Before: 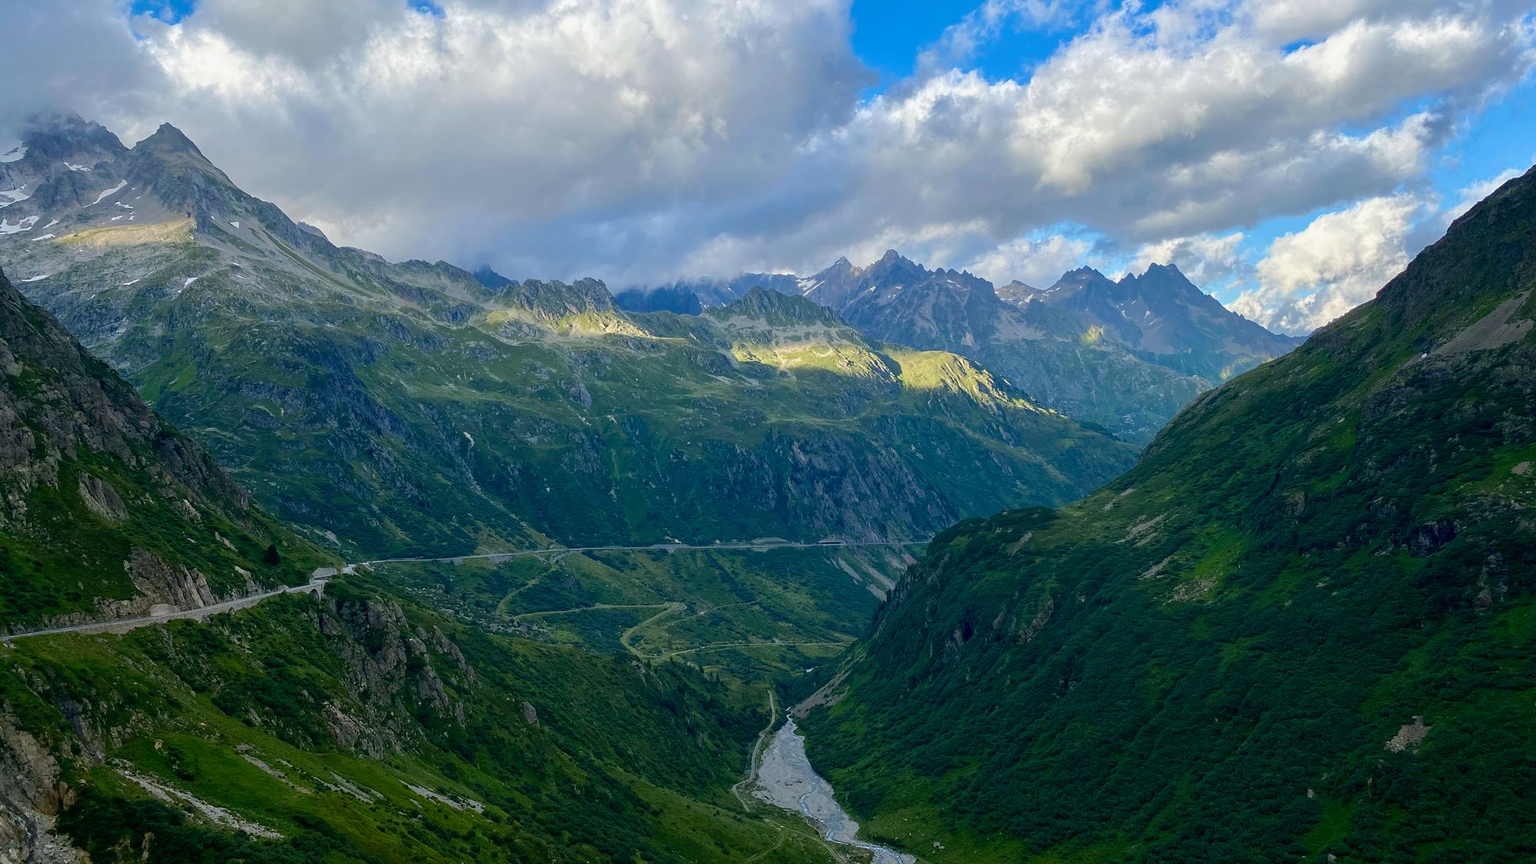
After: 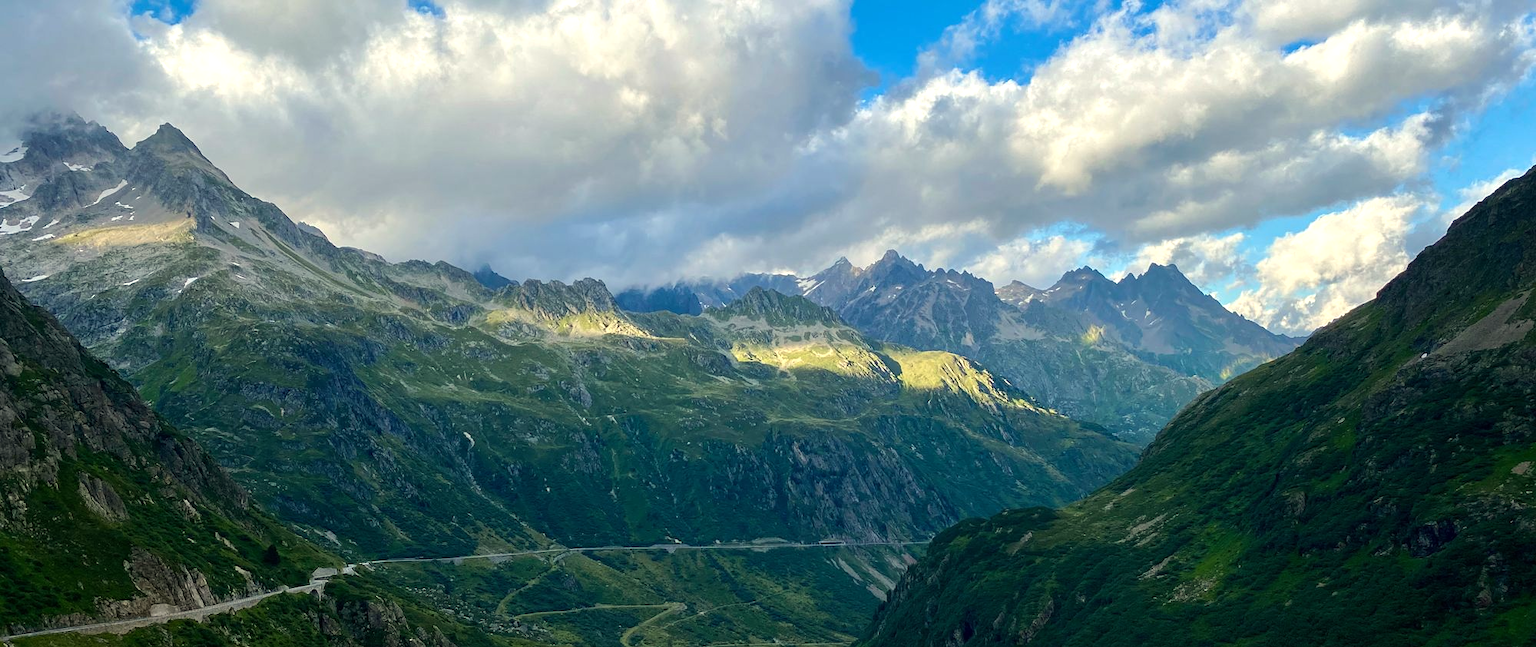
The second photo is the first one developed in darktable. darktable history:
crop: bottom 24.988%
tone equalizer: -8 EV -0.417 EV, -7 EV -0.389 EV, -6 EV -0.333 EV, -5 EV -0.222 EV, -3 EV 0.222 EV, -2 EV 0.333 EV, -1 EV 0.389 EV, +0 EV 0.417 EV, edges refinement/feathering 500, mask exposure compensation -1.57 EV, preserve details no
white balance: red 1.029, blue 0.92
